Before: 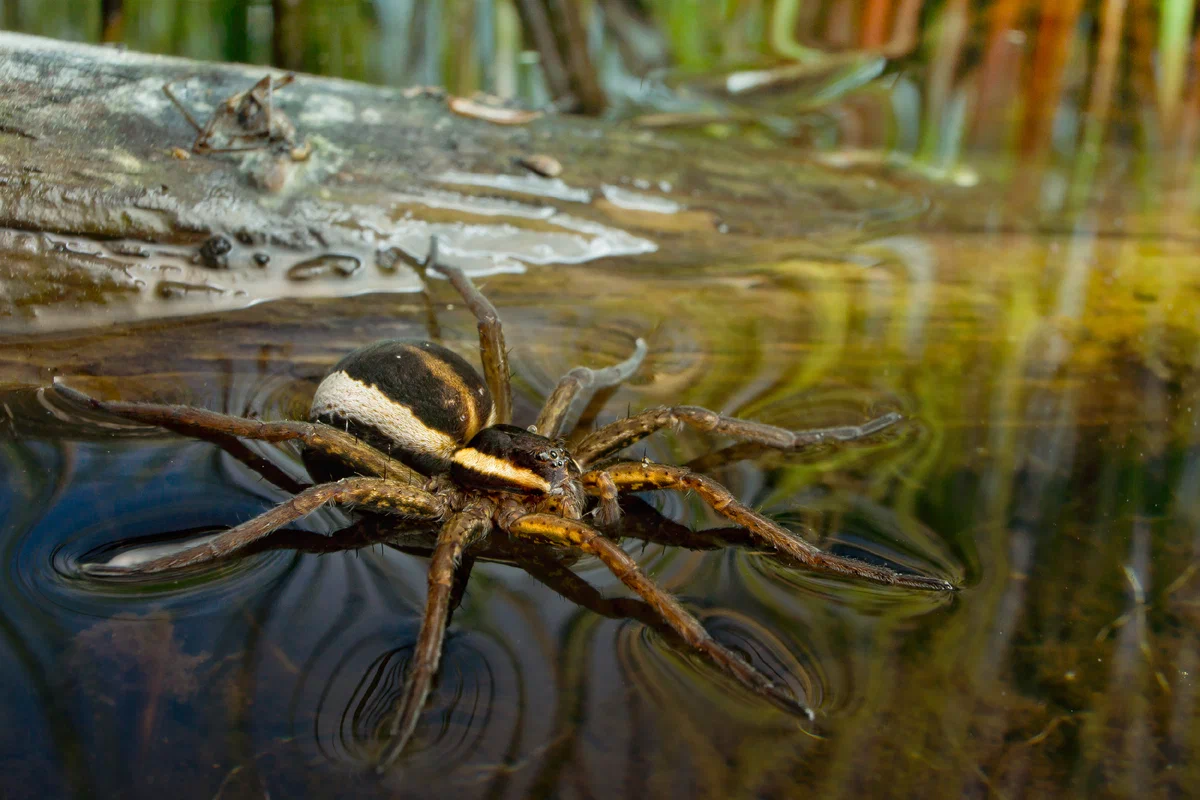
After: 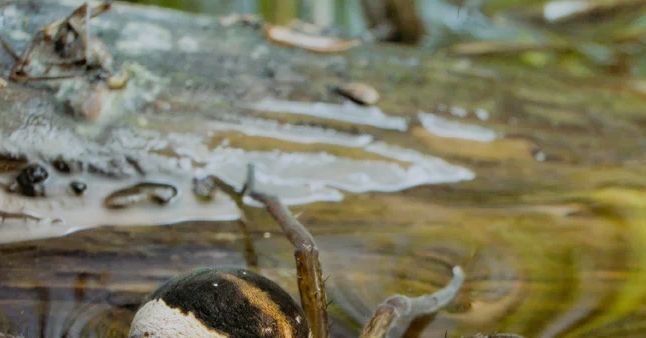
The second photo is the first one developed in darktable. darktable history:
crop: left 15.306%, top 9.065%, right 30.789%, bottom 48.638%
filmic rgb: black relative exposure -7.65 EV, white relative exposure 4.56 EV, hardness 3.61, contrast 1.05
white balance: red 0.984, blue 1.059
